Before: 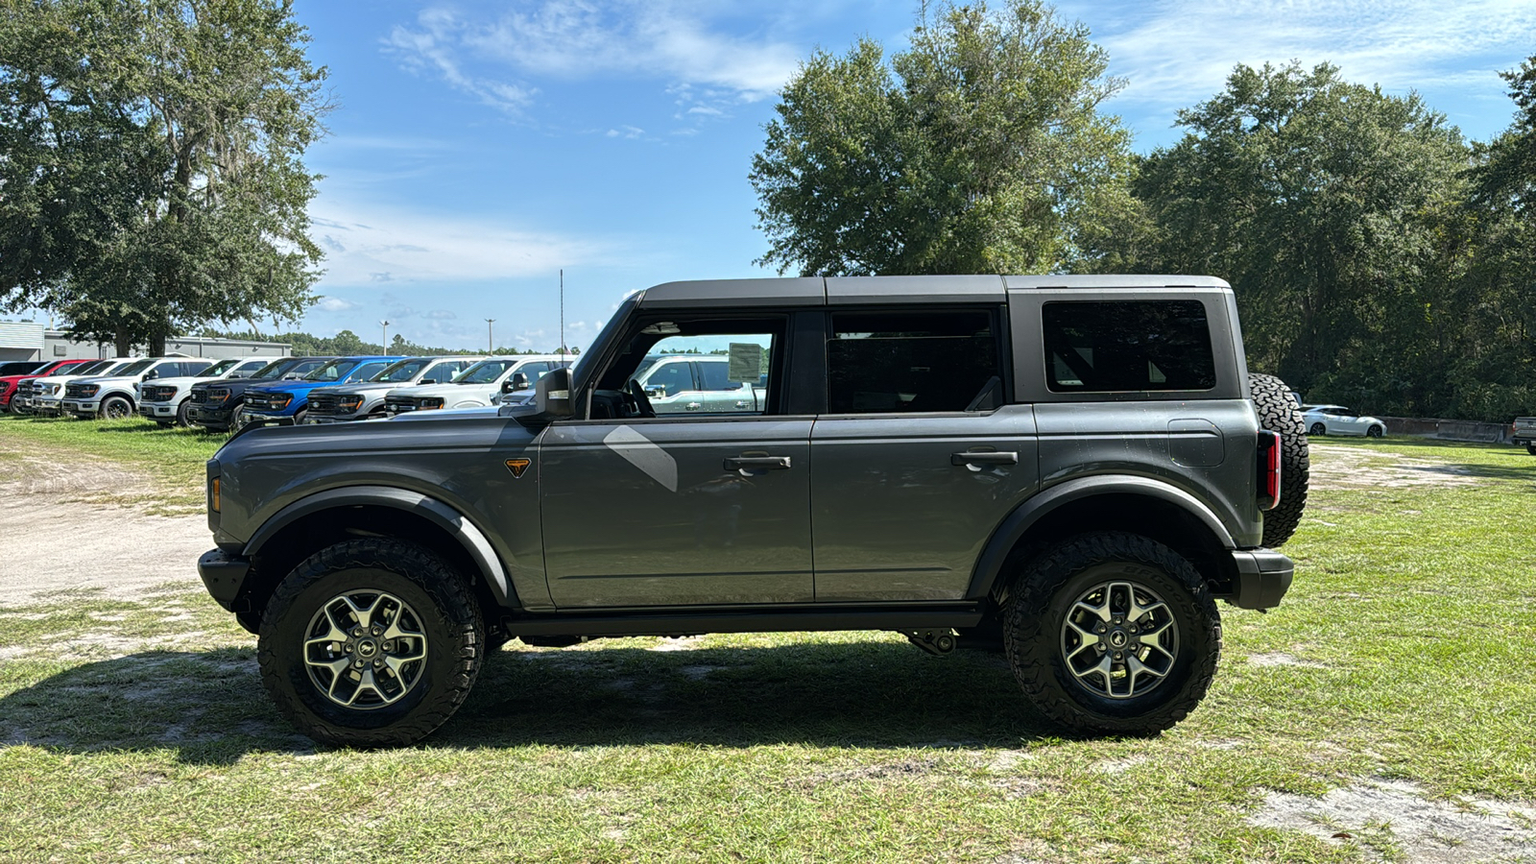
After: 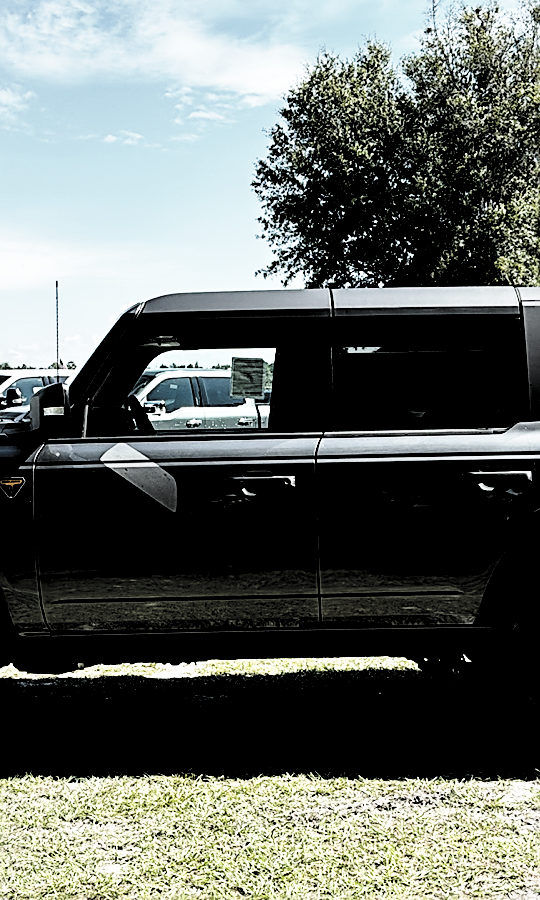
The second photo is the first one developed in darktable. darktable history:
sharpen: on, module defaults
base curve: curves: ch0 [(0, 0) (0.007, 0.004) (0.027, 0.03) (0.046, 0.07) (0.207, 0.54) (0.442, 0.872) (0.673, 0.972) (1, 1)], preserve colors none
crop: left 33.059%, right 33.159%
exposure: black level correction -0.031, compensate exposure bias true, compensate highlight preservation false
levels: levels [0.514, 0.759, 1]
